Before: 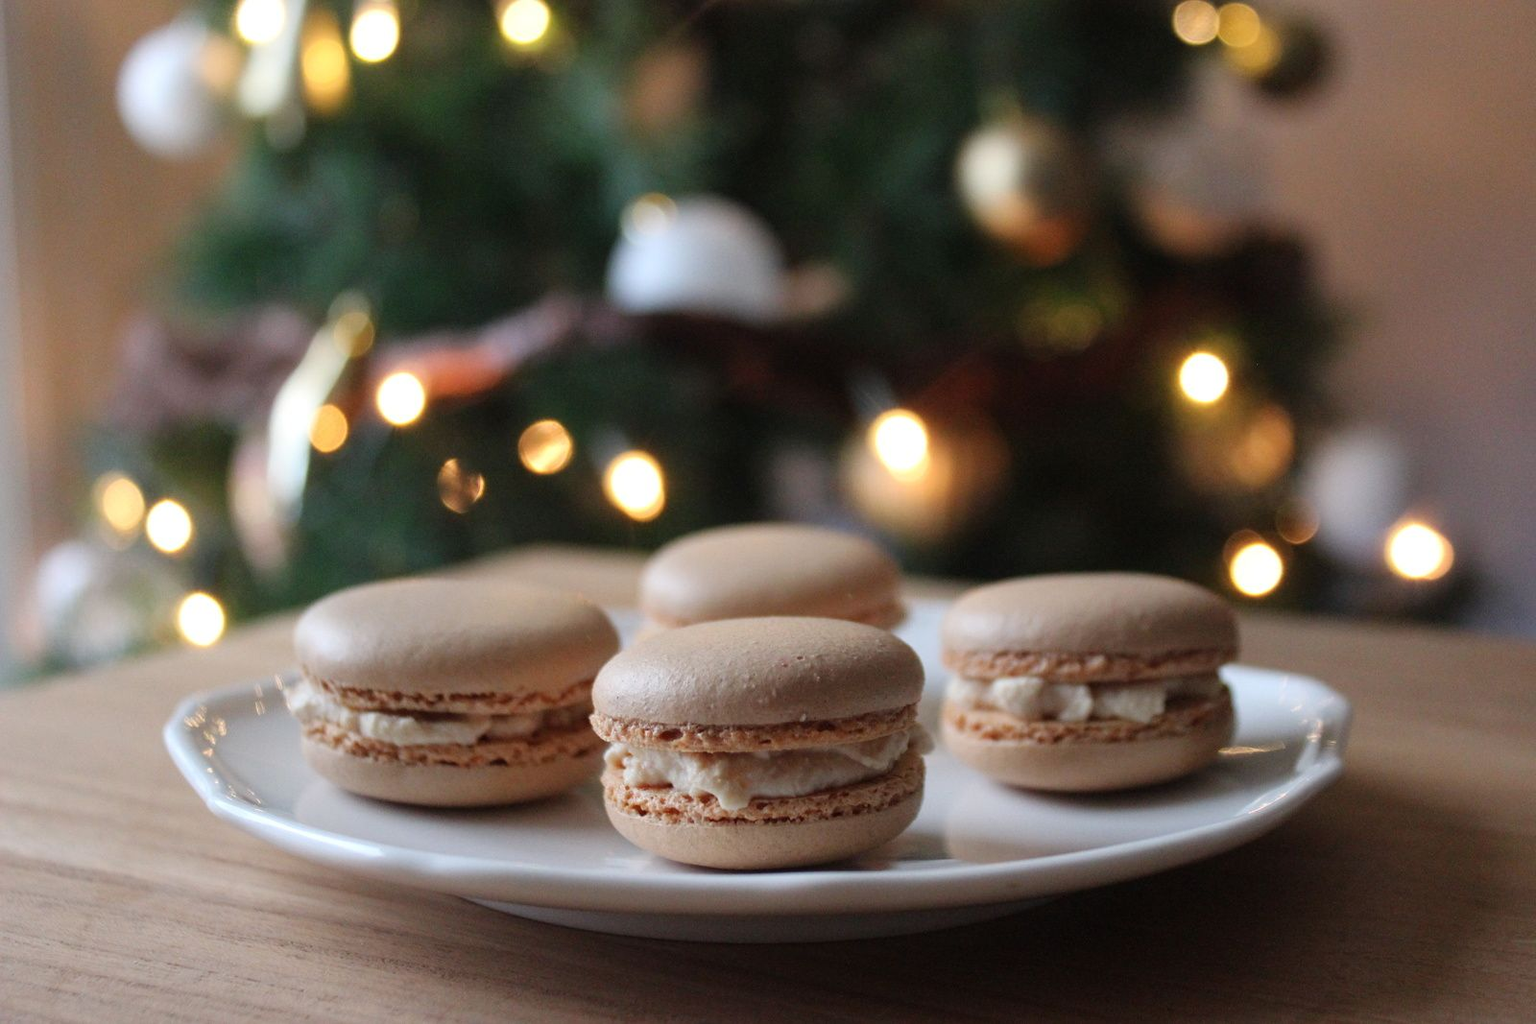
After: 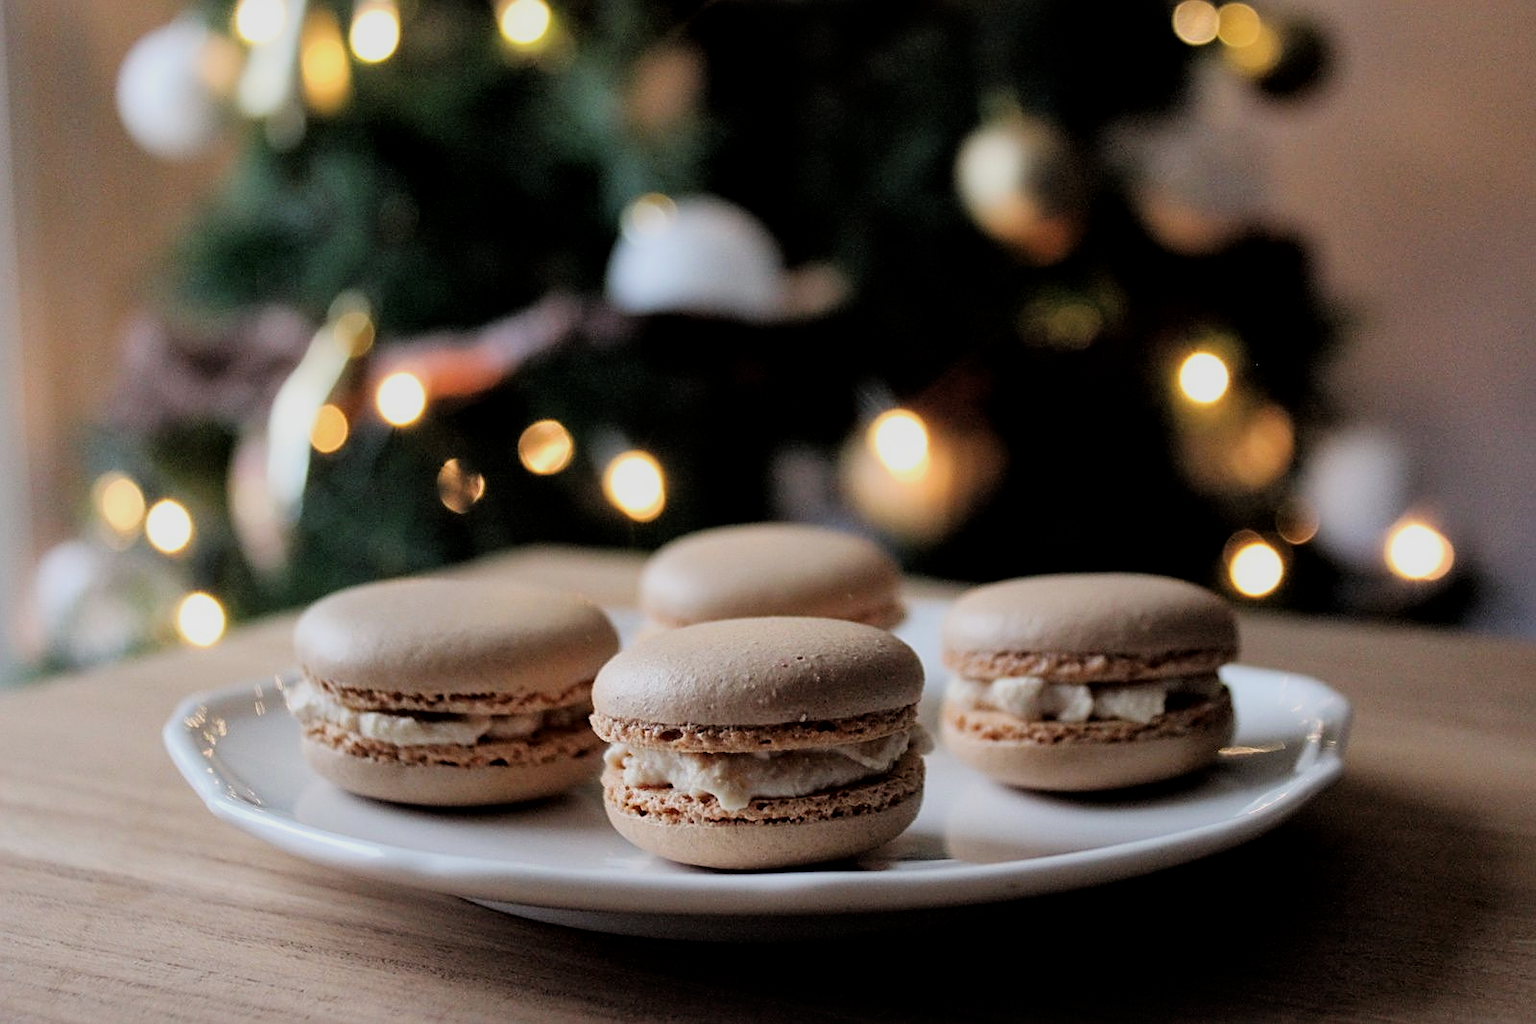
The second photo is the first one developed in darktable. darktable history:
local contrast: mode bilateral grid, contrast 20, coarseness 50, detail 120%, midtone range 0.2
sharpen: on, module defaults
tone equalizer: on, module defaults
exposure: compensate highlight preservation false
filmic rgb: black relative exposure -5 EV, hardness 2.88, contrast 1.2
white balance: emerald 1
